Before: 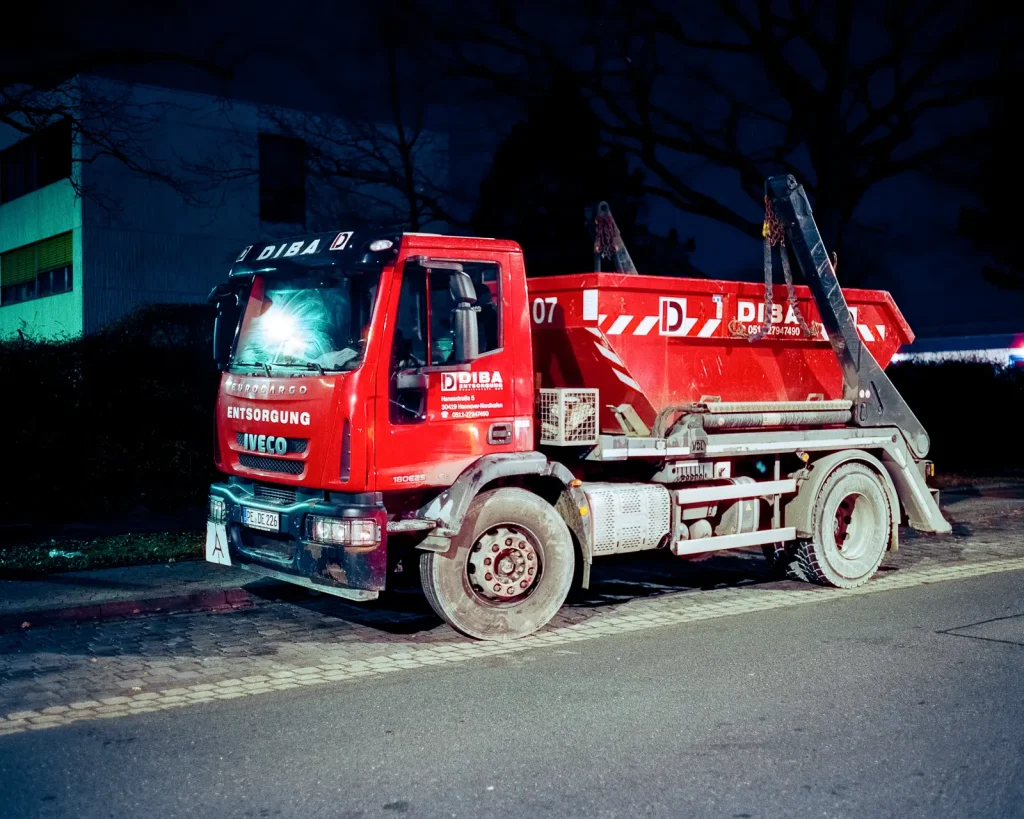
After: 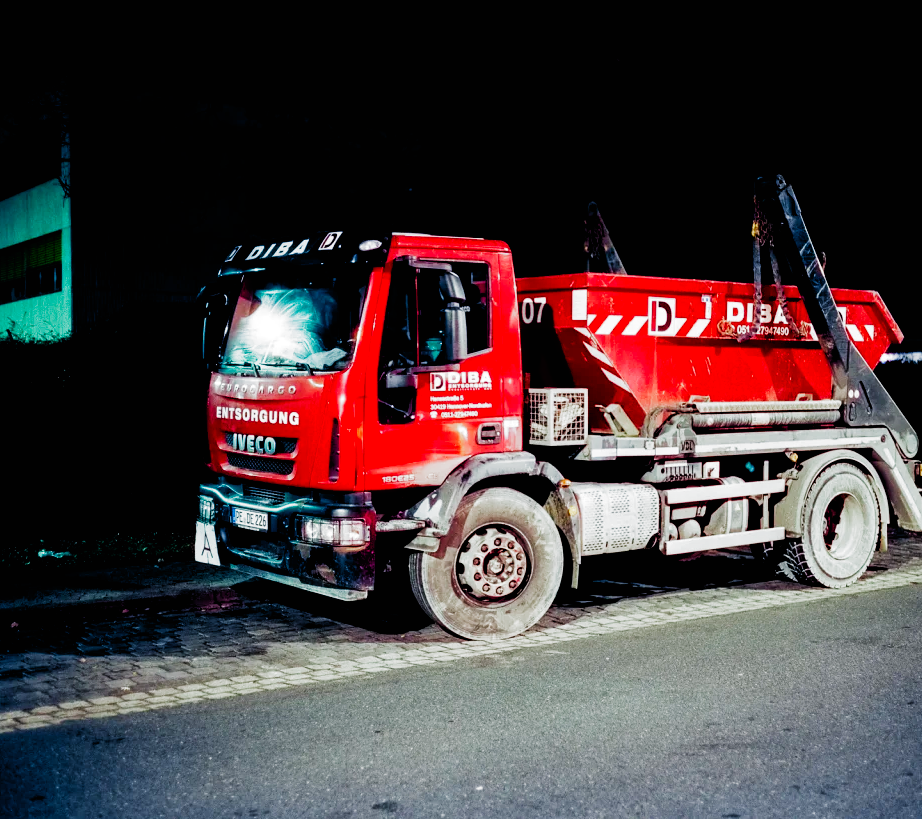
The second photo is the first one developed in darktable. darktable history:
crop and rotate: left 1.088%, right 8.807%
exposure: black level correction 0.009, exposure 0.014 EV, compensate highlight preservation false
filmic rgb: black relative exposure -6.43 EV, white relative exposure 2.43 EV, threshold 3 EV, hardness 5.27, latitude 0.1%, contrast 1.425, highlights saturation mix 2%, preserve chrominance no, color science v5 (2021), contrast in shadows safe, contrast in highlights safe, enable highlight reconstruction true
